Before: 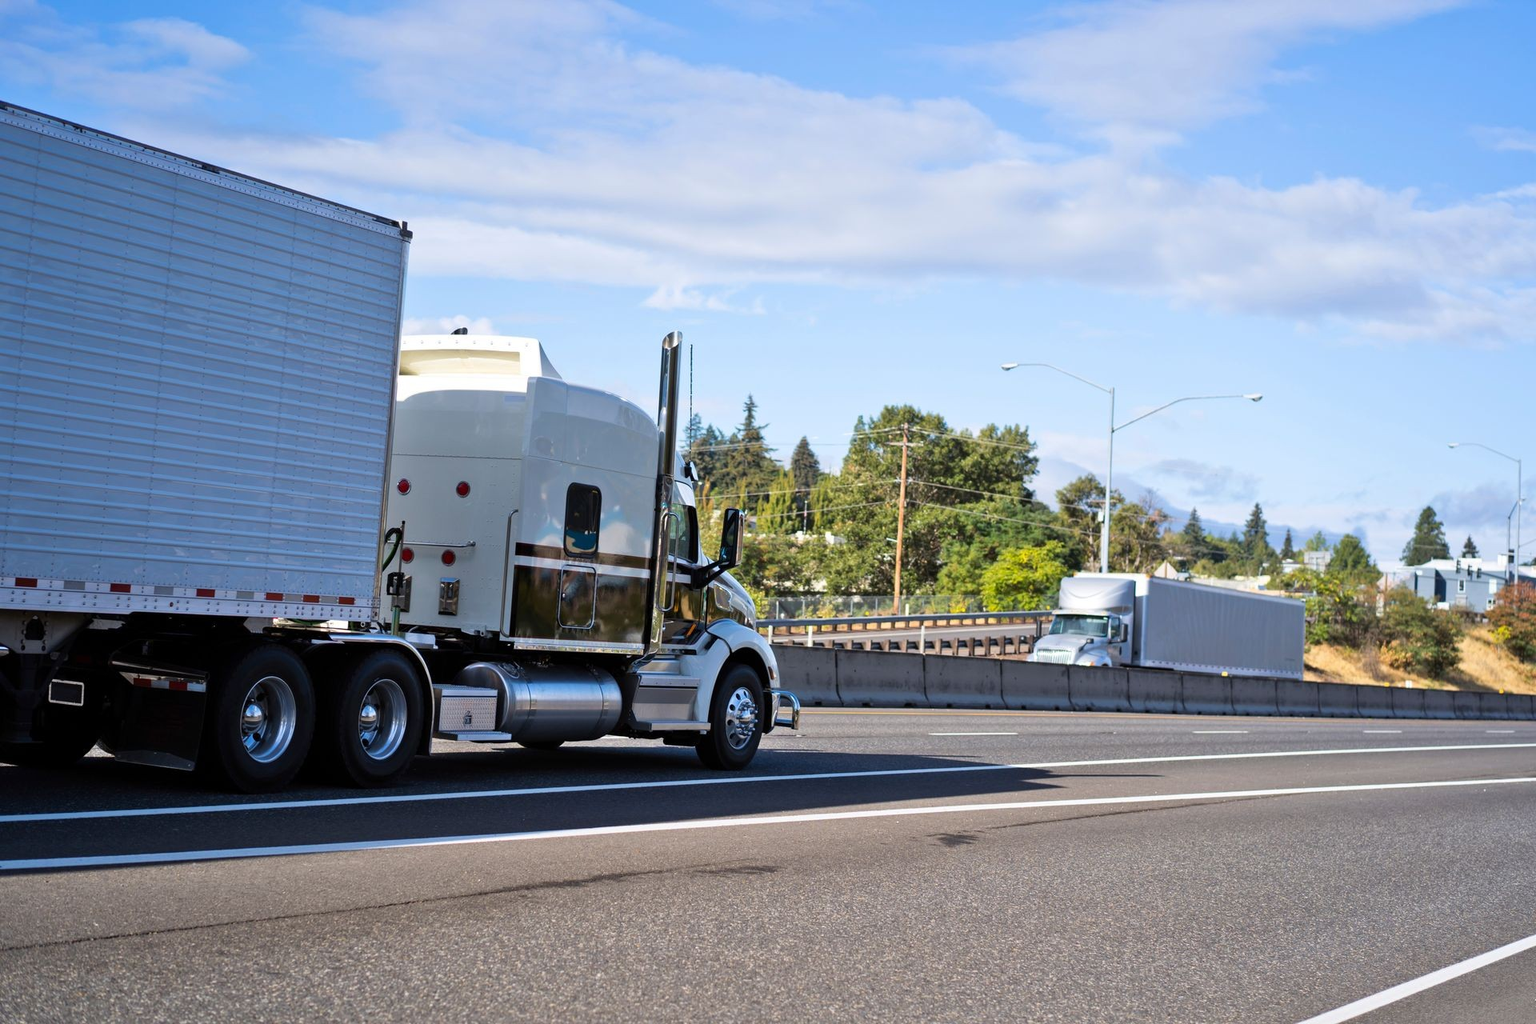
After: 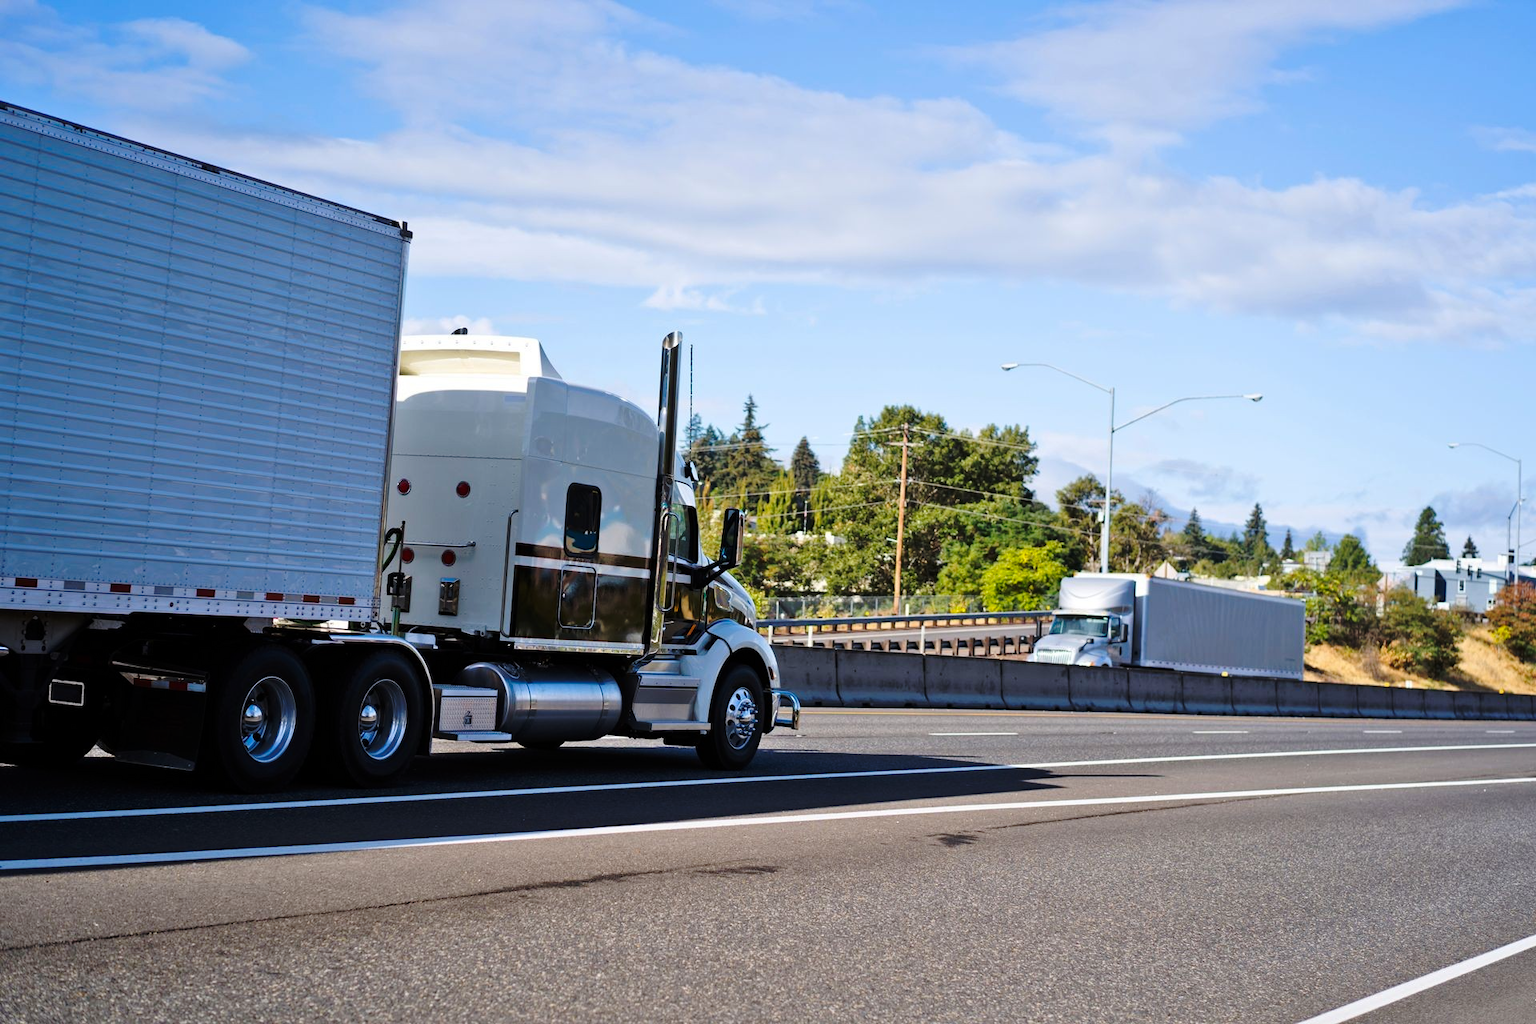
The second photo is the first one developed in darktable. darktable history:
base curve: curves: ch0 [(0, 0) (0.073, 0.04) (0.157, 0.139) (0.492, 0.492) (0.758, 0.758) (1, 1)], preserve colors none
